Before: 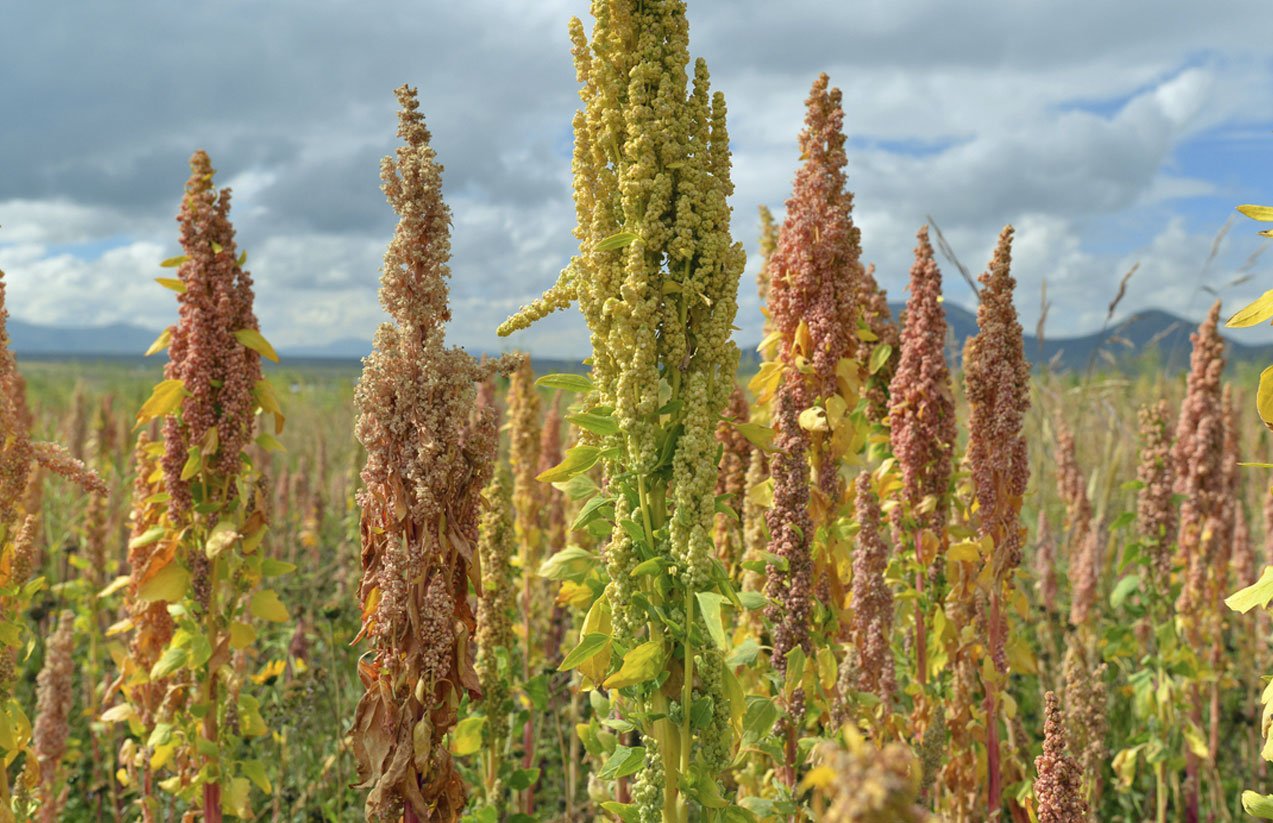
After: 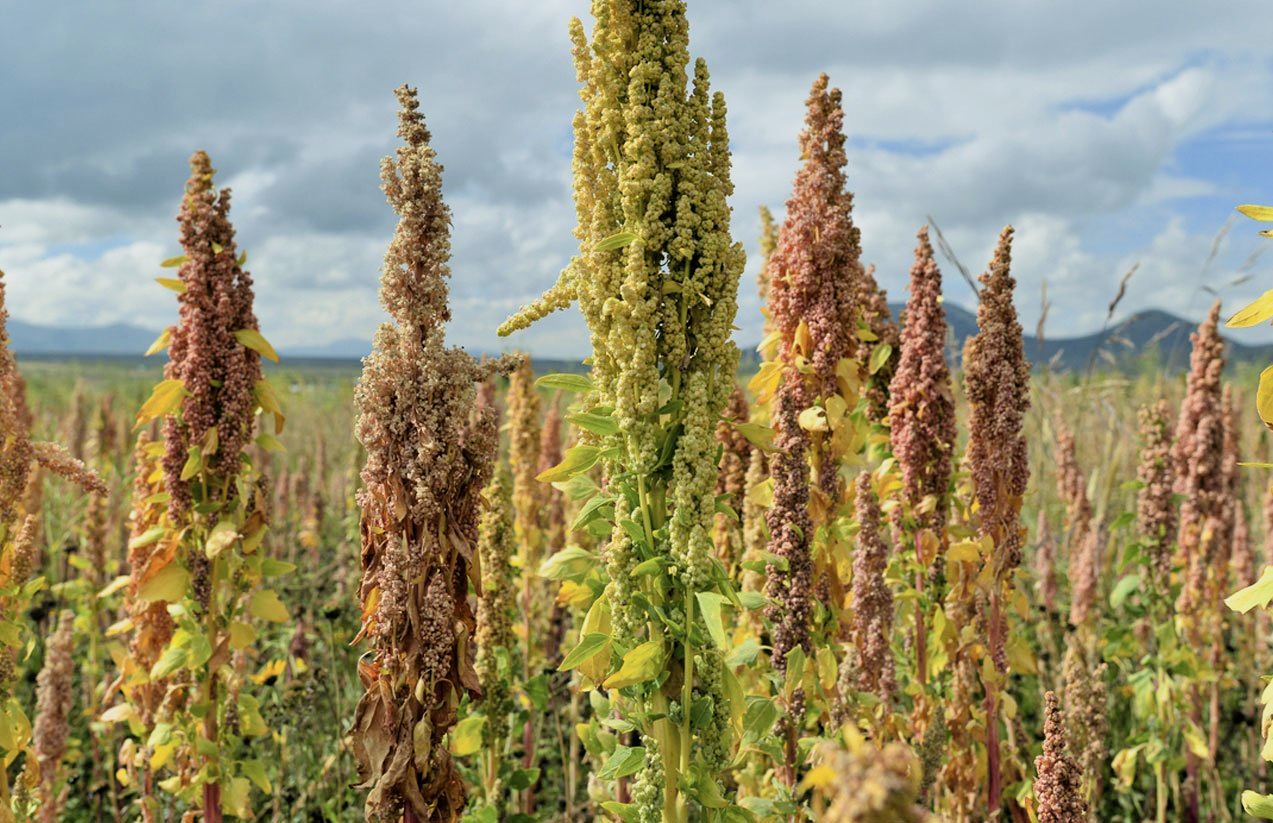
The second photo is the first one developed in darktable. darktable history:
filmic rgb: black relative exposure -5.04 EV, white relative exposure 3.53 EV, hardness 3.18, contrast 1.41, highlights saturation mix -31.12%
